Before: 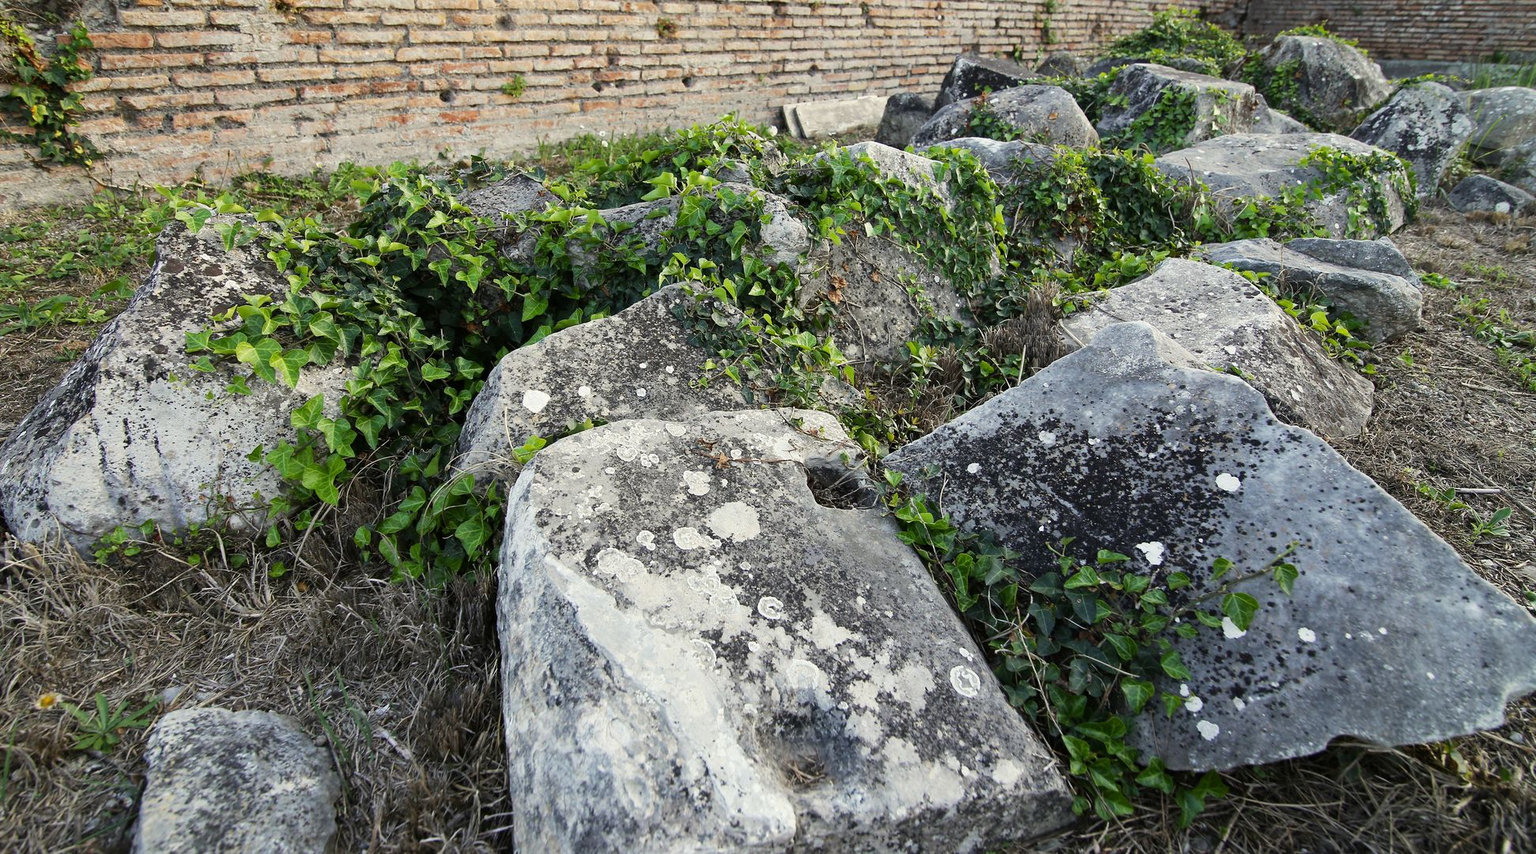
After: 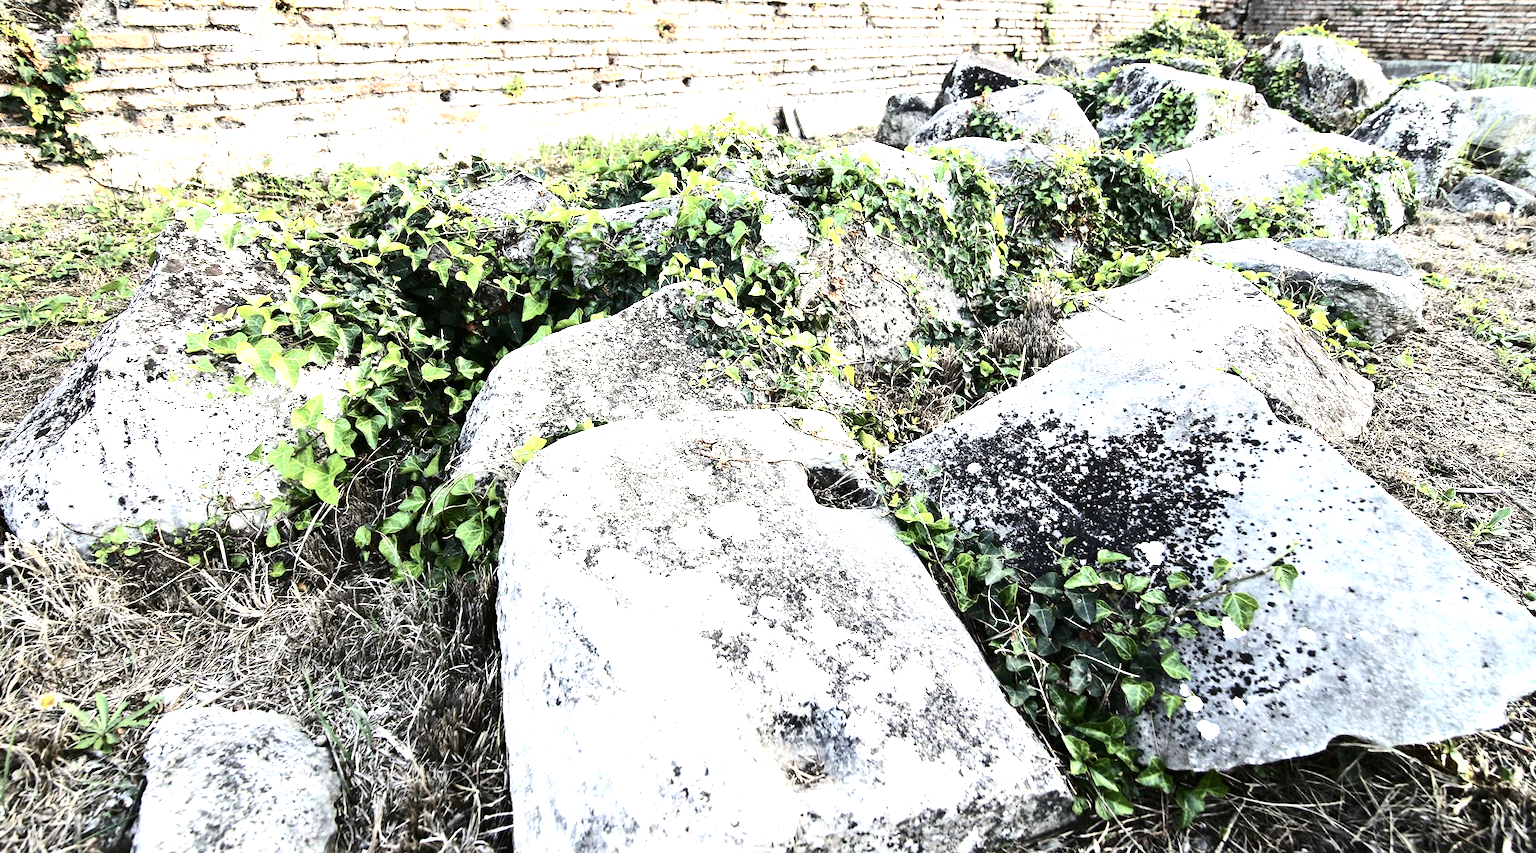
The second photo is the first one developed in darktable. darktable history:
tone equalizer: -8 EV -0.75 EV, -7 EV -0.7 EV, -6 EV -0.6 EV, -5 EV -0.4 EV, -3 EV 0.4 EV, -2 EV 0.6 EV, -1 EV 0.7 EV, +0 EV 0.75 EV, edges refinement/feathering 500, mask exposure compensation -1.57 EV, preserve details no
contrast brightness saturation: contrast 0.25, saturation -0.31
exposure: black level correction 0, exposure 1.45 EV, compensate exposure bias true, compensate highlight preservation false
